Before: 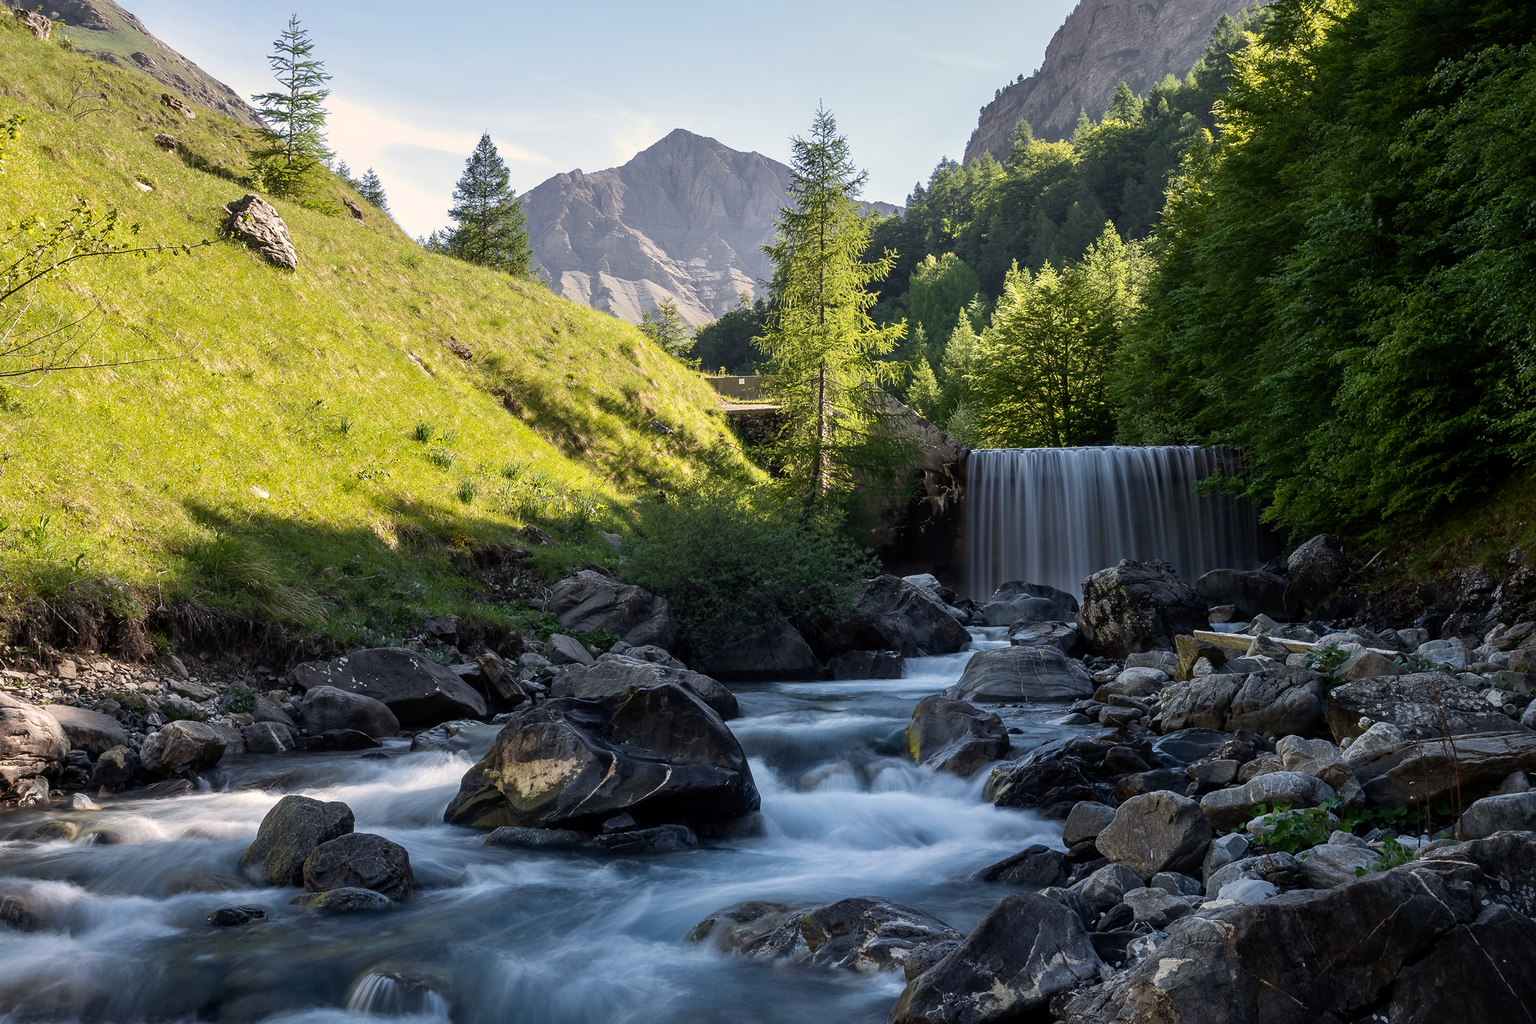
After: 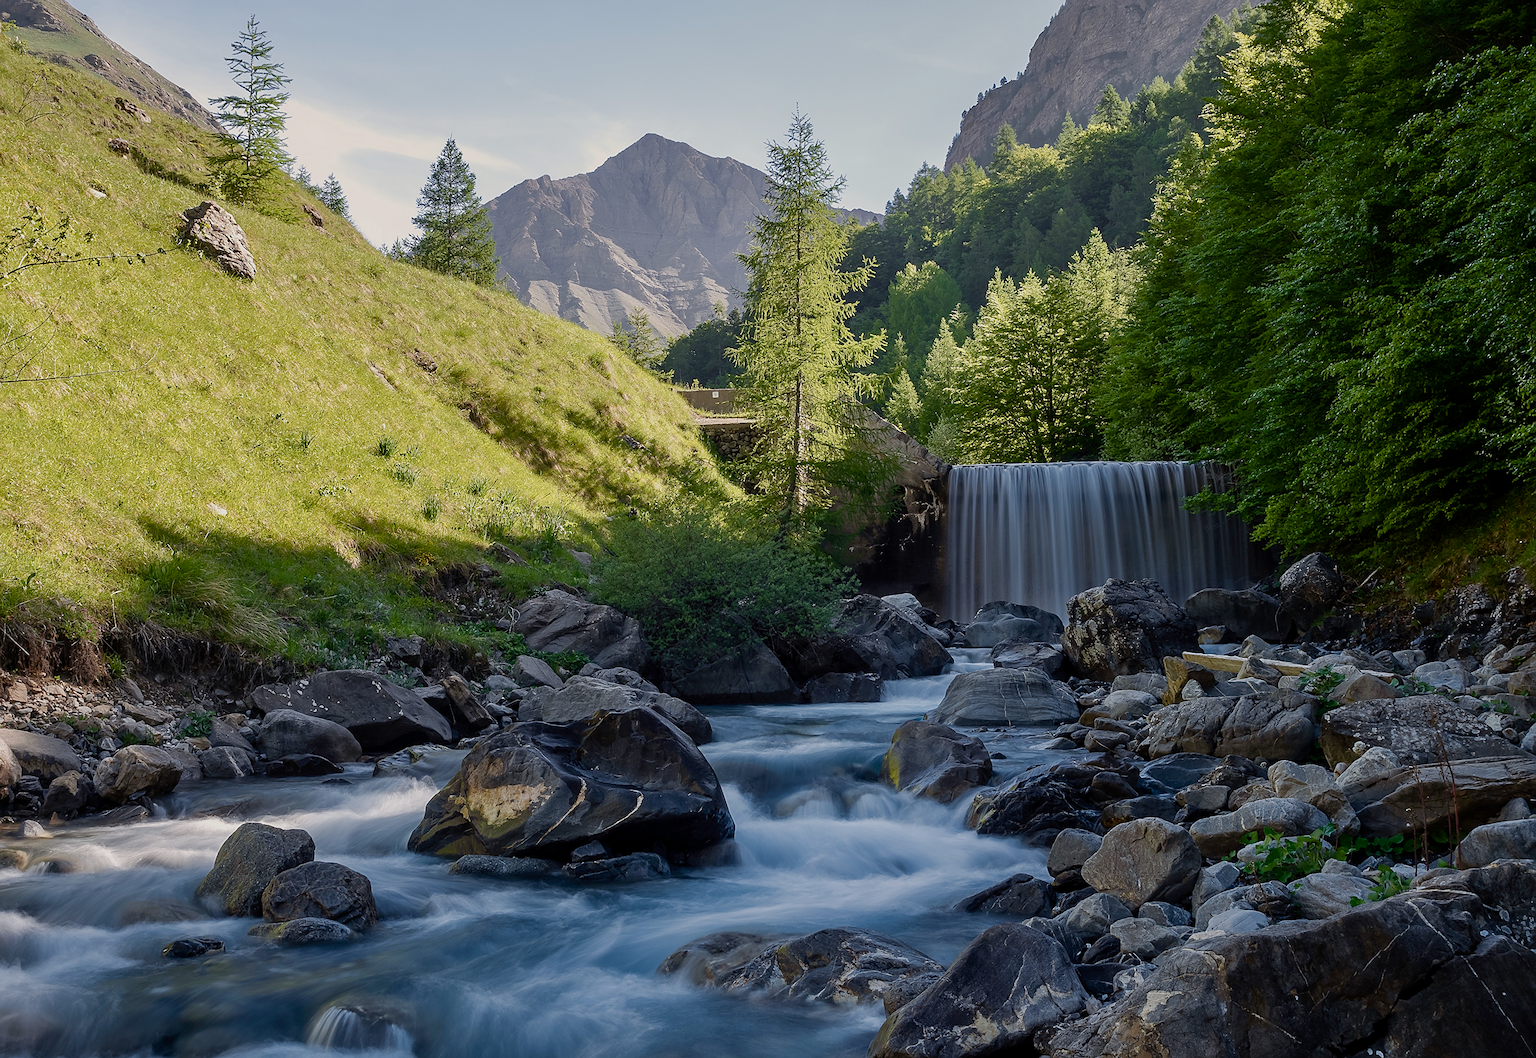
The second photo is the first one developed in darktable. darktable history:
sharpen: on, module defaults
color balance rgb: perceptual saturation grading › global saturation 20%, perceptual saturation grading › highlights -50.559%, perceptual saturation grading › shadows 30.506%
crop and rotate: left 3.255%
tone equalizer: -8 EV 0.213 EV, -7 EV 0.429 EV, -6 EV 0.446 EV, -5 EV 0.29 EV, -3 EV -0.279 EV, -2 EV -0.424 EV, -1 EV -0.436 EV, +0 EV -0.281 EV, edges refinement/feathering 500, mask exposure compensation -1.57 EV, preserve details guided filter
